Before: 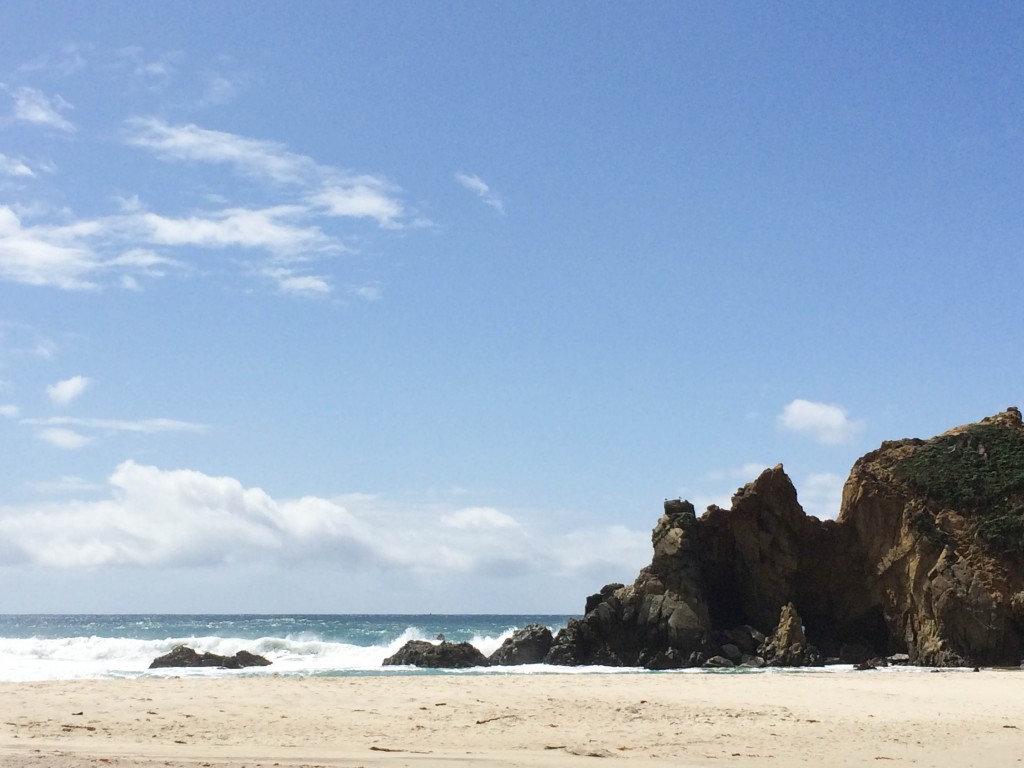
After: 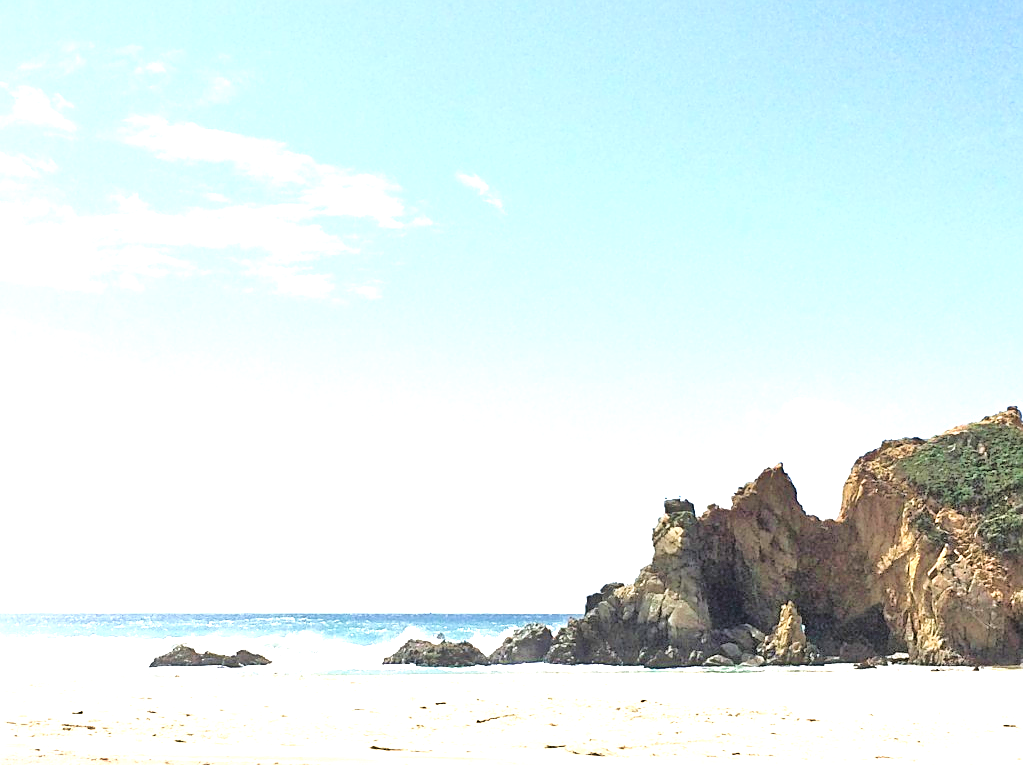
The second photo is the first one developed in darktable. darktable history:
exposure: black level correction 0, exposure 1.168 EV, compensate exposure bias true, compensate highlight preservation false
base curve: curves: ch0 [(0, 0) (0.036, 0.025) (0.121, 0.166) (0.206, 0.329) (0.605, 0.79) (1, 1)]
crop: top 0.131%, bottom 0.174%
sharpen: on, module defaults
levels: white 99.9%, levels [0.029, 0.545, 0.971]
velvia: on, module defaults
tone equalizer: -8 EV 1.99 EV, -7 EV 1.97 EV, -6 EV 1.97 EV, -5 EV 1.99 EV, -4 EV 1.96 EV, -3 EV 1.48 EV, -2 EV 0.986 EV, -1 EV 0.516 EV
